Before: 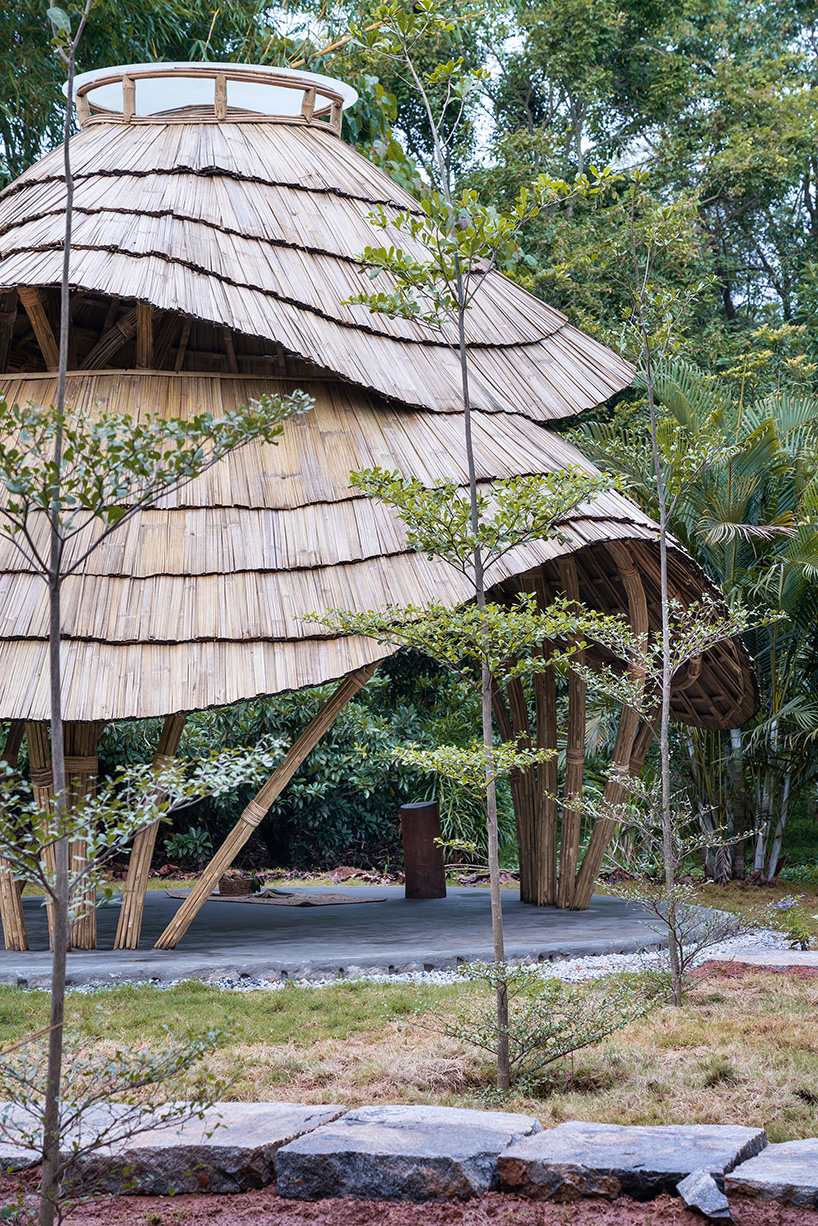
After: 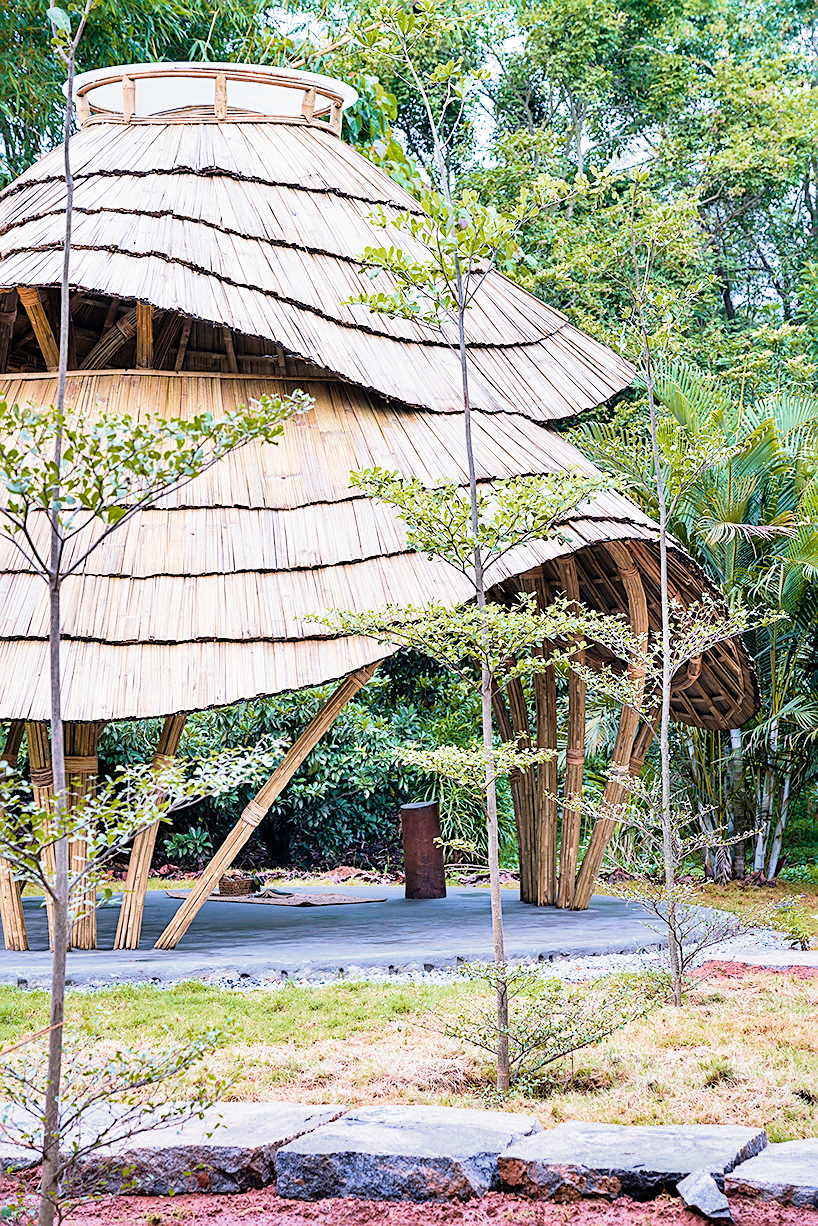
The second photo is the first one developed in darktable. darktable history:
color balance rgb: perceptual saturation grading › global saturation 25%, perceptual brilliance grading › mid-tones 10%, perceptual brilliance grading › shadows 15%, global vibrance 20%
filmic rgb: middle gray luminance 9.23%, black relative exposure -10.55 EV, white relative exposure 3.45 EV, threshold 6 EV, target black luminance 0%, hardness 5.98, latitude 59.69%, contrast 1.087, highlights saturation mix 5%, shadows ↔ highlights balance 29.23%, add noise in highlights 0, color science v3 (2019), use custom middle-gray values true, iterations of high-quality reconstruction 0, contrast in highlights soft, enable highlight reconstruction true
sharpen: on, module defaults
levels: levels [0, 0.478, 1]
